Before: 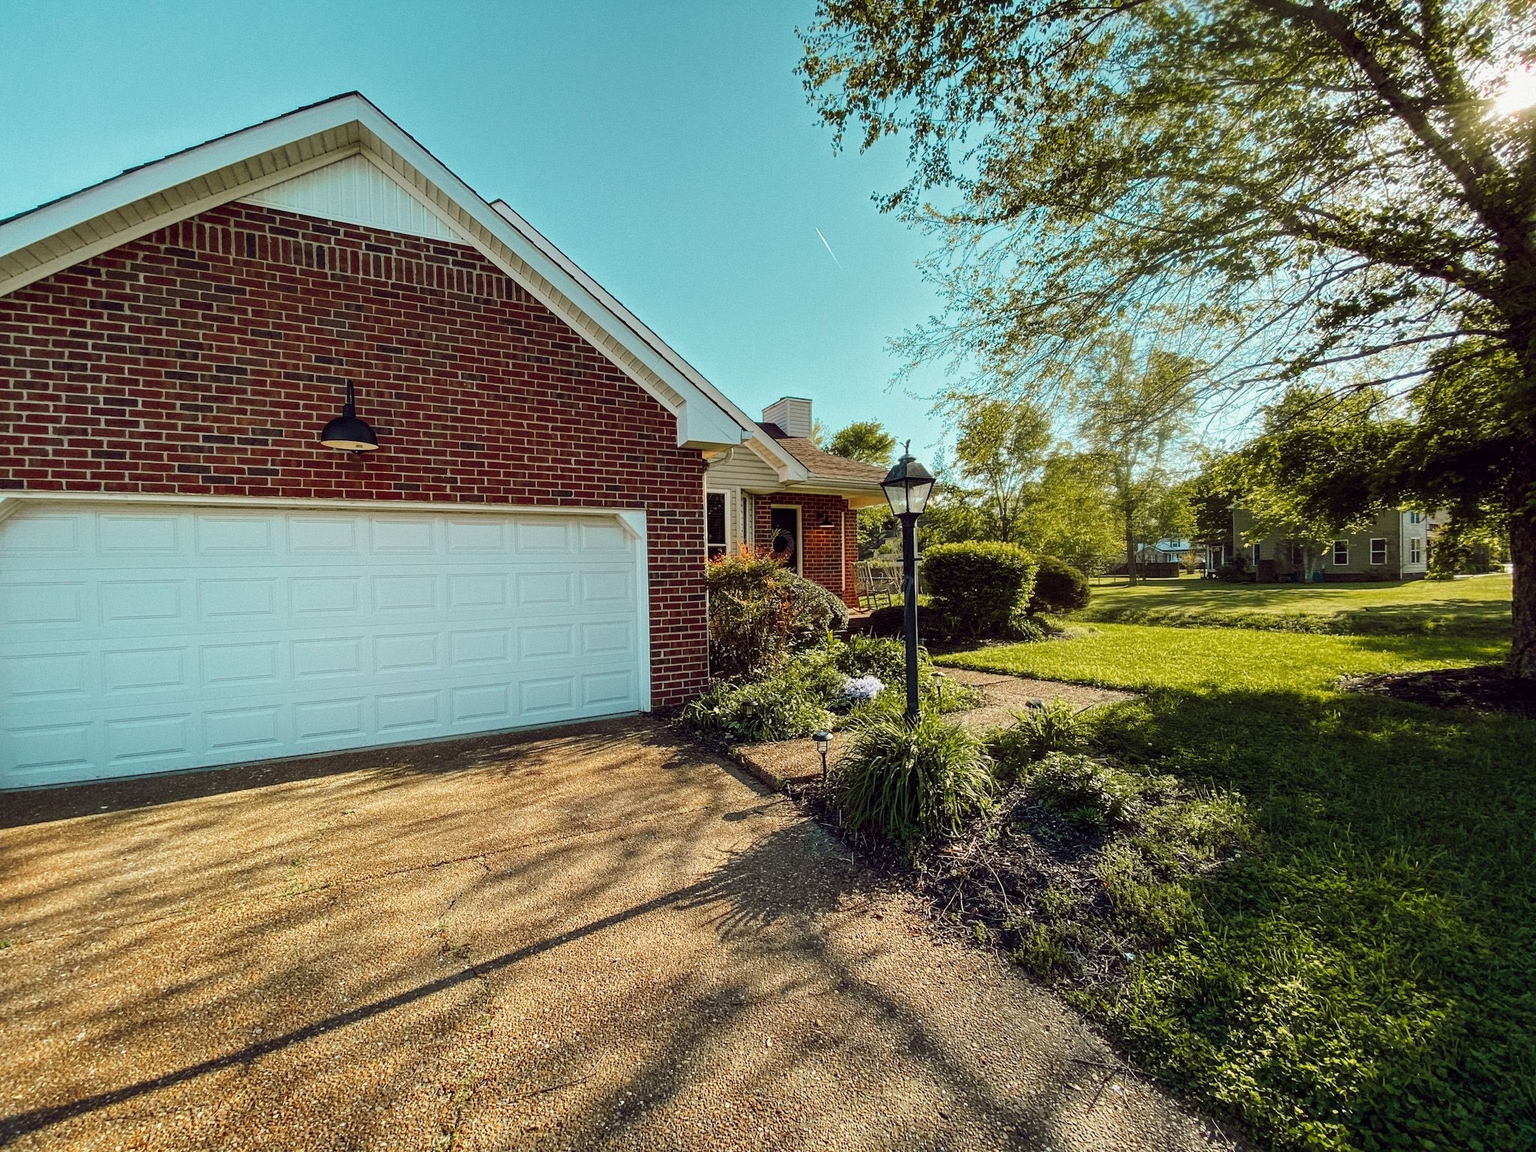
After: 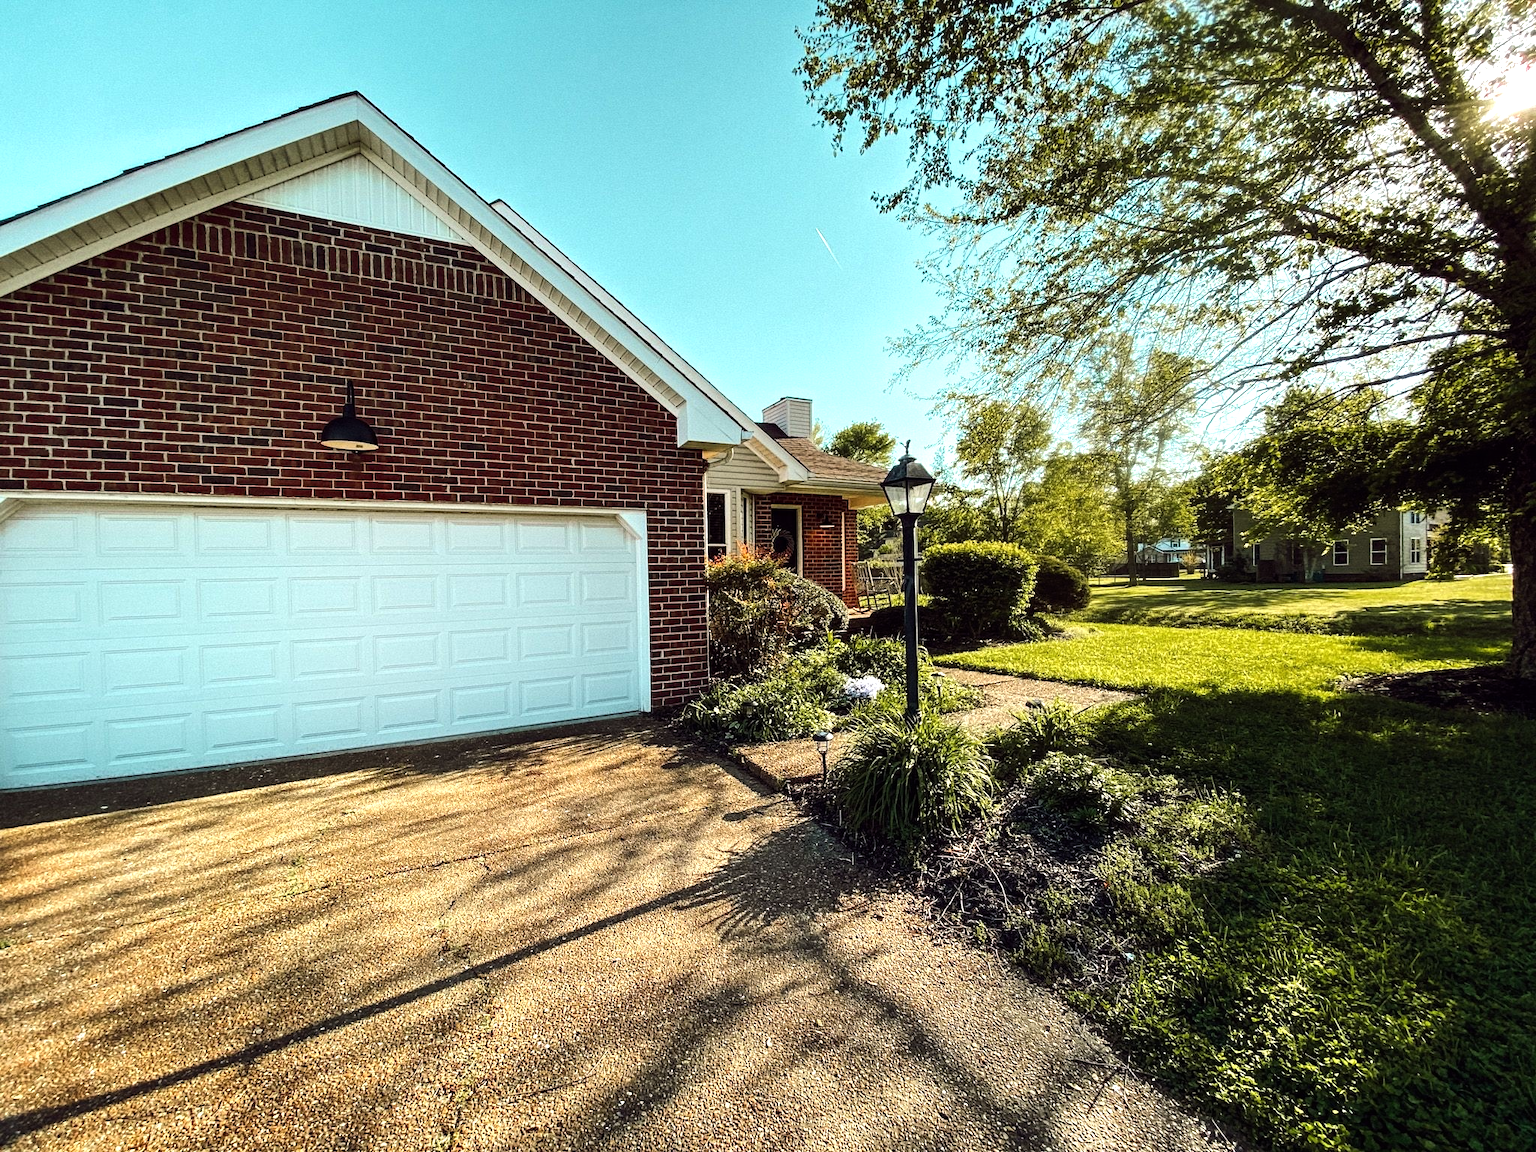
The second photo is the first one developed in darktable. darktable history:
tone equalizer: -8 EV -0.769 EV, -7 EV -0.69 EV, -6 EV -0.597 EV, -5 EV -0.376 EV, -3 EV 0.4 EV, -2 EV 0.6 EV, -1 EV 0.691 EV, +0 EV 0.762 EV, edges refinement/feathering 500, mask exposure compensation -1.57 EV, preserve details no
